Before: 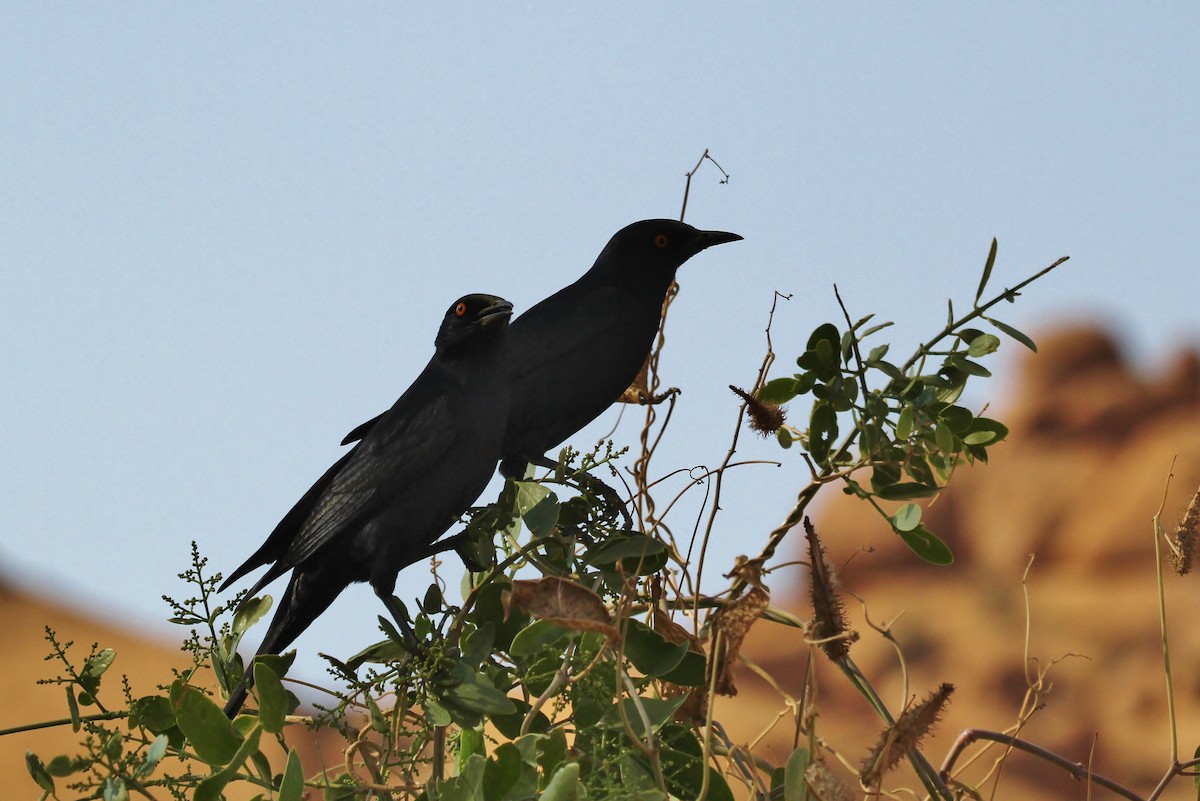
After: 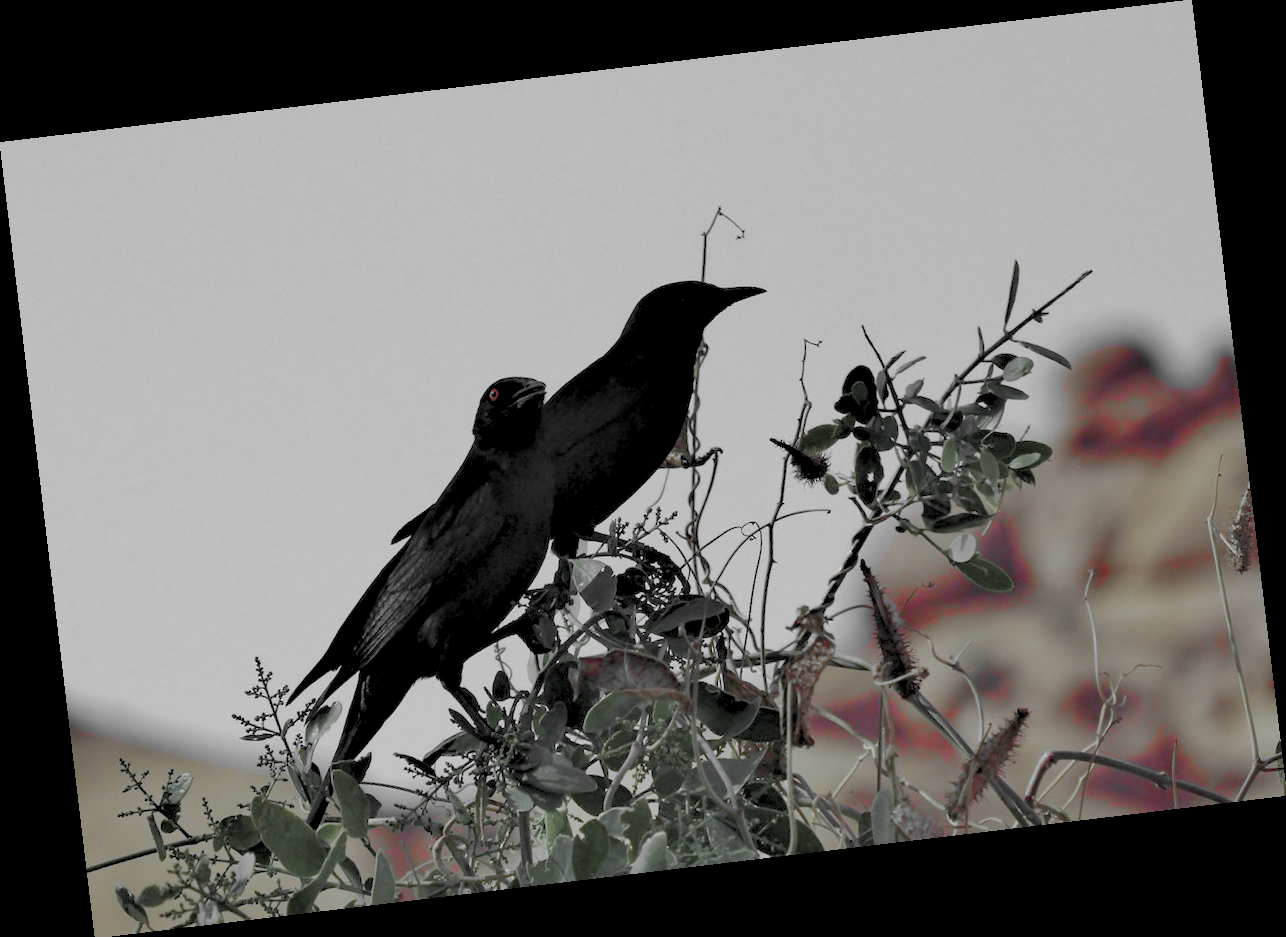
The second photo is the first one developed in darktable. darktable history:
white balance: red 0.766, blue 1.537
rotate and perspective: rotation -6.83°, automatic cropping off
rgb levels: preserve colors sum RGB, levels [[0.038, 0.433, 0.934], [0, 0.5, 1], [0, 0.5, 1]]
color zones: curves: ch1 [(0, 0.831) (0.08, 0.771) (0.157, 0.268) (0.241, 0.207) (0.562, -0.005) (0.714, -0.013) (0.876, 0.01) (1, 0.831)]
contrast brightness saturation: brightness -0.02, saturation 0.35
